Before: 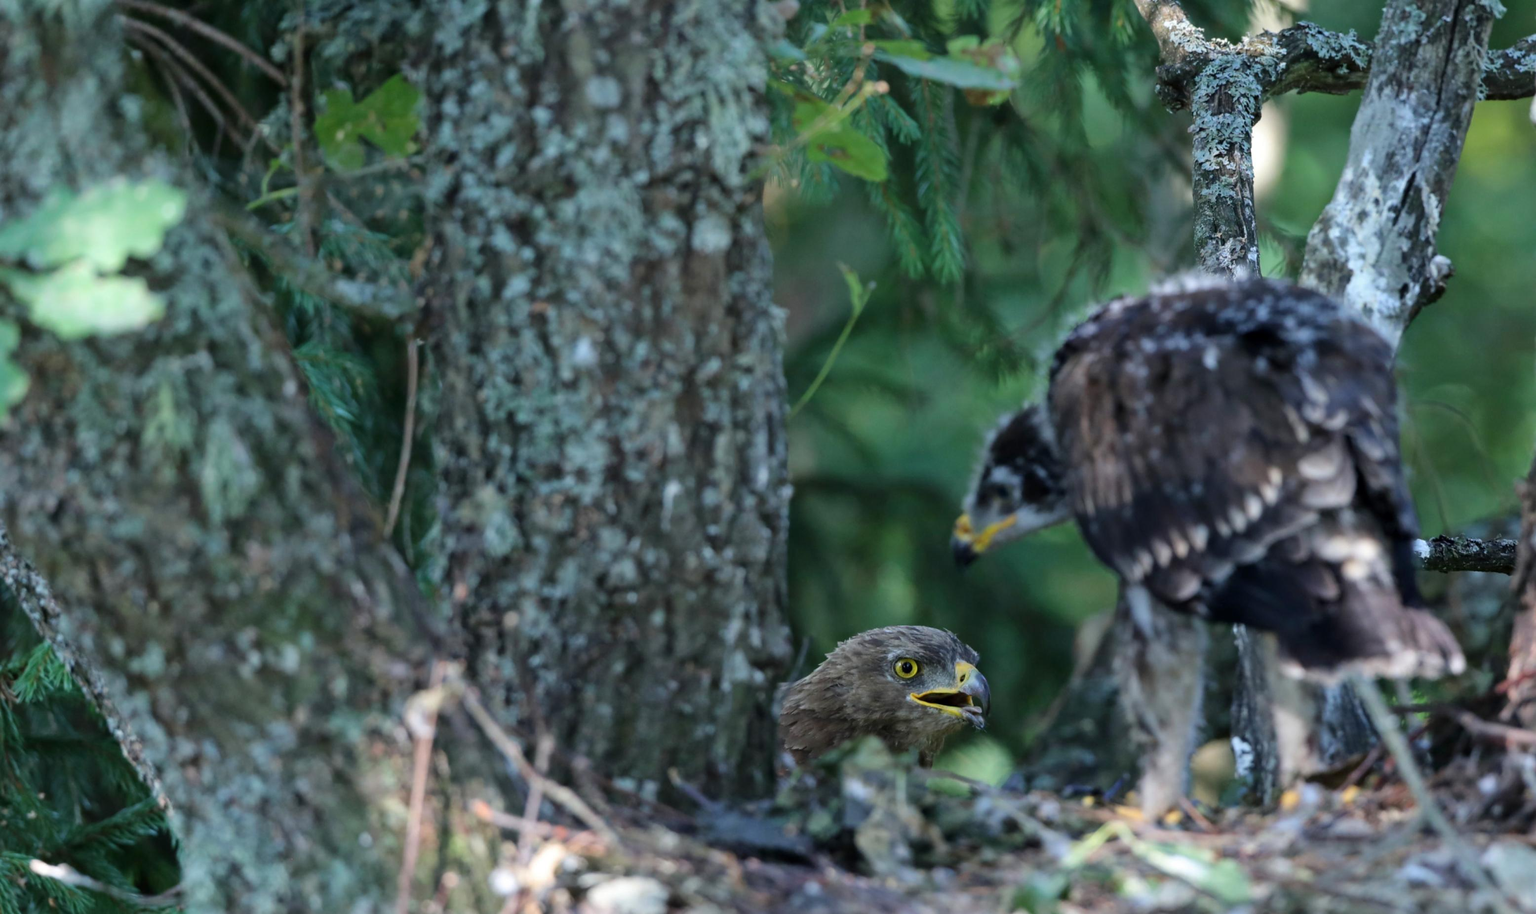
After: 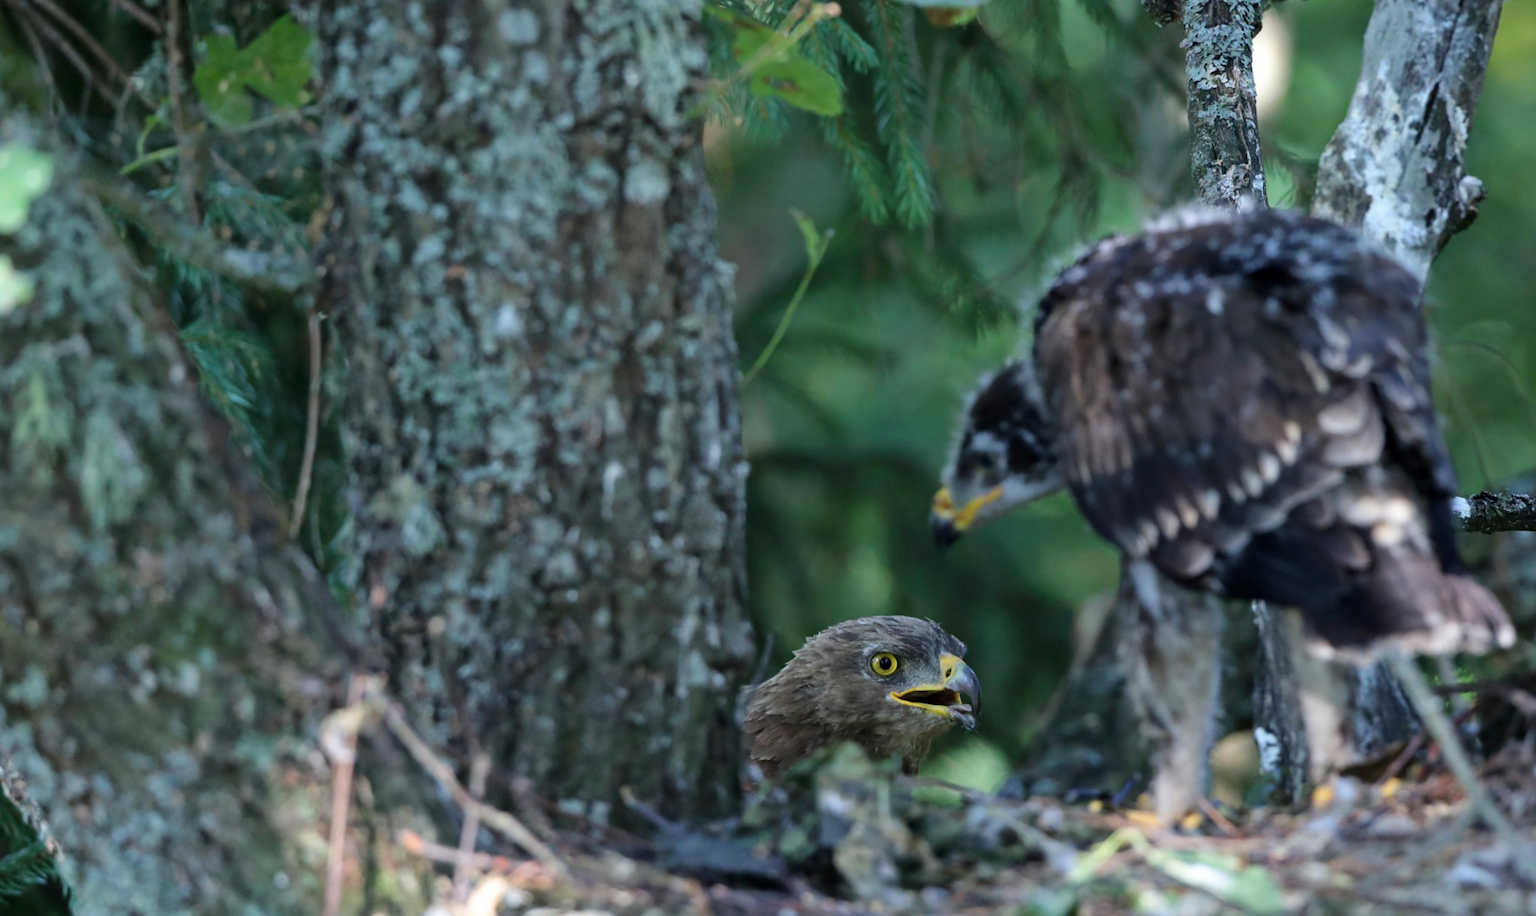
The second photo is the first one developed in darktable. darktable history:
crop and rotate: angle 2.12°, left 5.978%, top 5.695%
